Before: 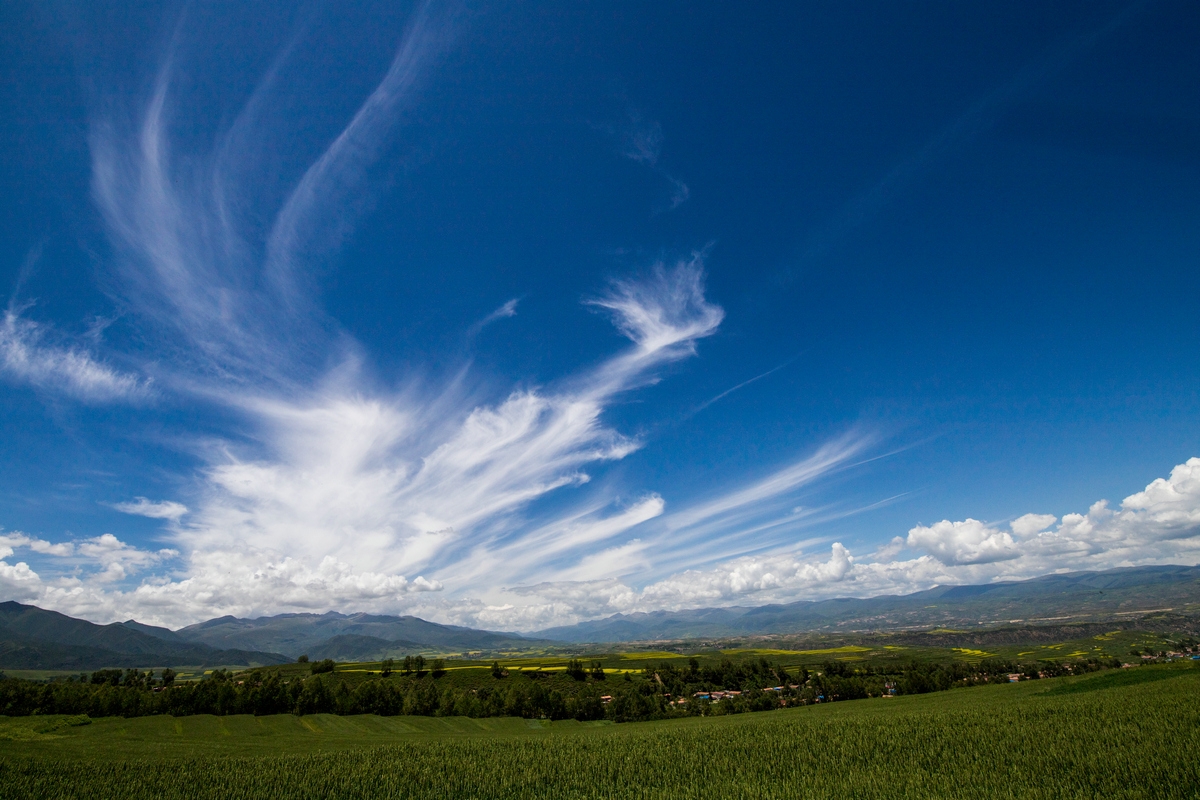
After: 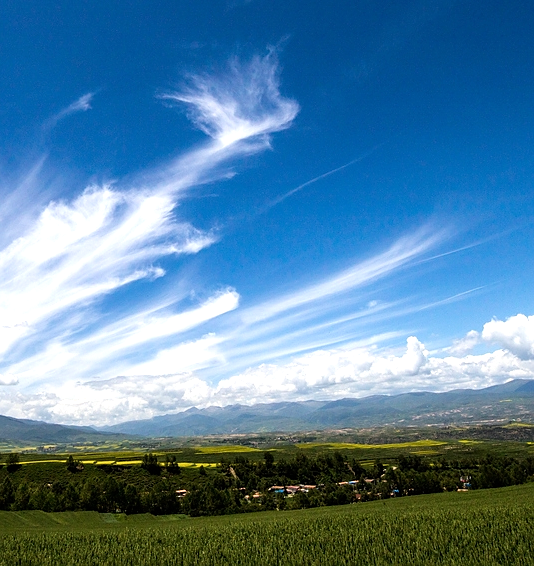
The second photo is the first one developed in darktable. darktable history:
crop: left 35.482%, top 25.838%, right 19.975%, bottom 3.355%
tone equalizer: -8 EV -0.741 EV, -7 EV -0.665 EV, -6 EV -0.583 EV, -5 EV -0.379 EV, -3 EV 0.389 EV, -2 EV 0.6 EV, -1 EV 0.682 EV, +0 EV 0.749 EV
sharpen: radius 1.01
